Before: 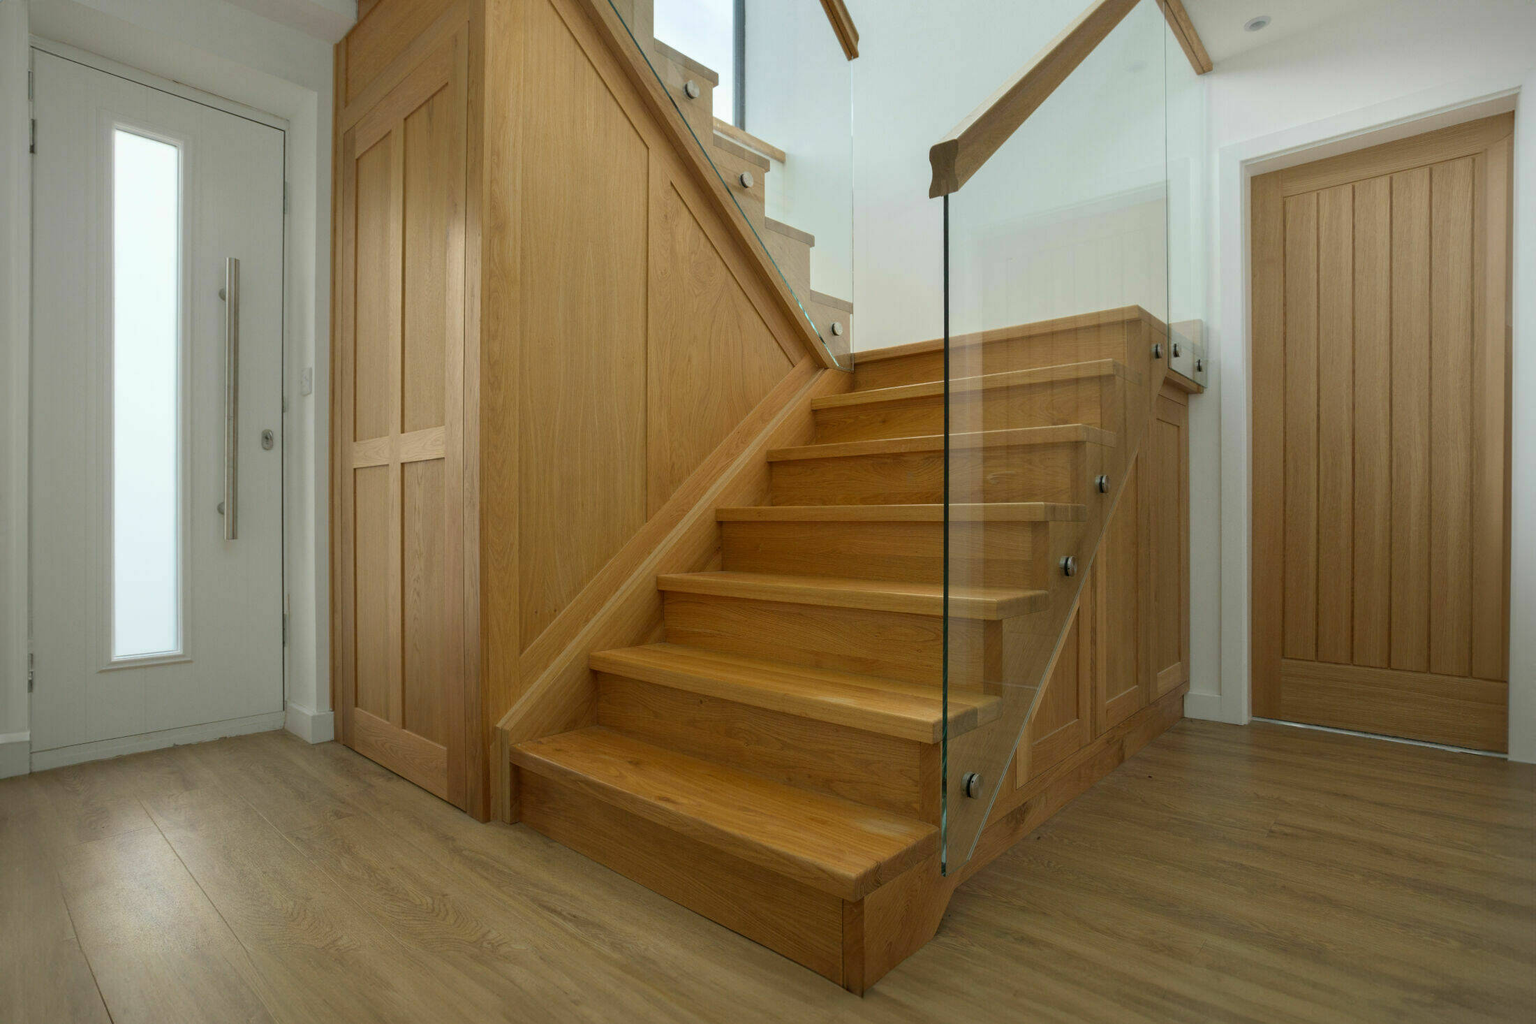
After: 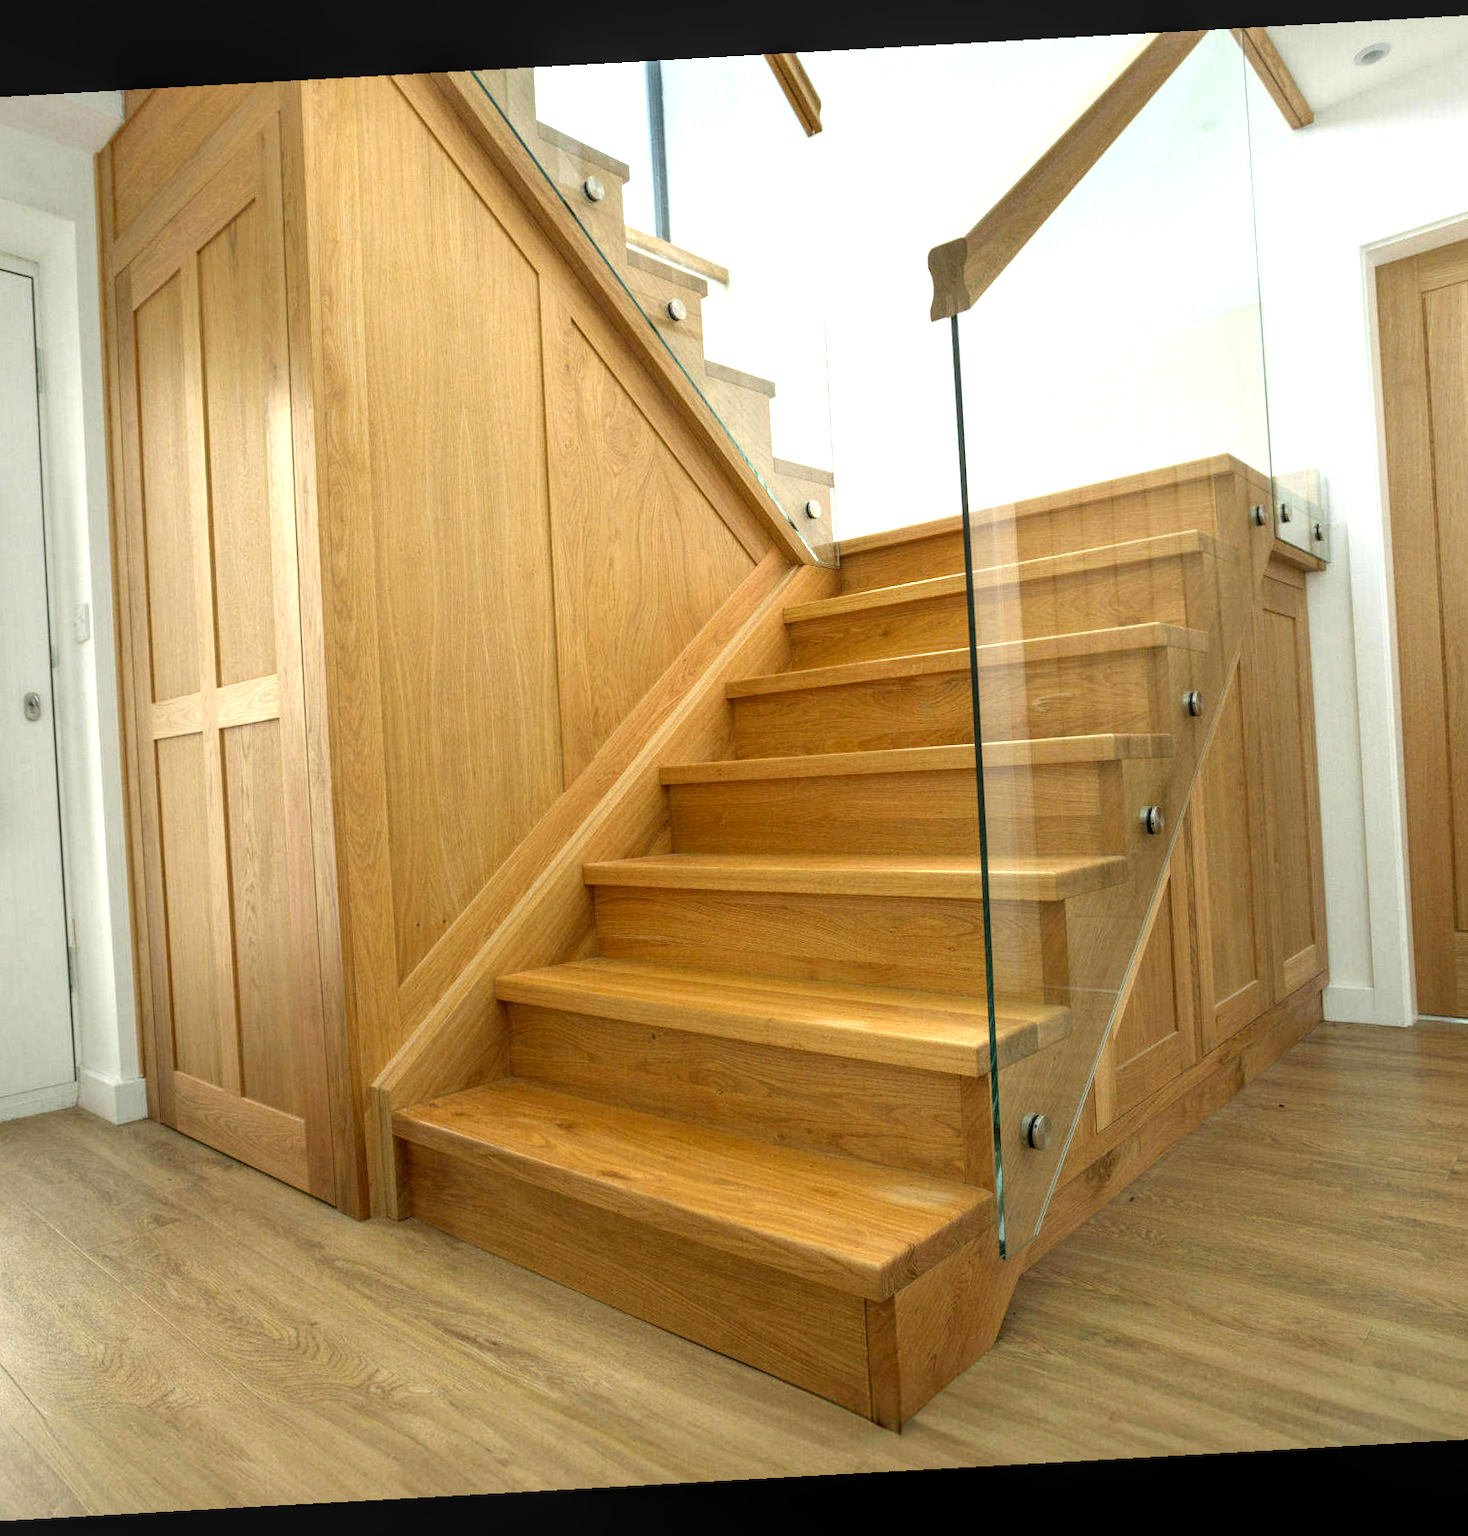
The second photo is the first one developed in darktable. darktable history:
crop: left 16.899%, right 16.556%
rgb levels: preserve colors max RGB
tone equalizer: on, module defaults
local contrast: on, module defaults
exposure: black level correction 0, exposure 1.2 EV, compensate highlight preservation false
white balance: red 1, blue 1
rotate and perspective: rotation -3.18°, automatic cropping off
